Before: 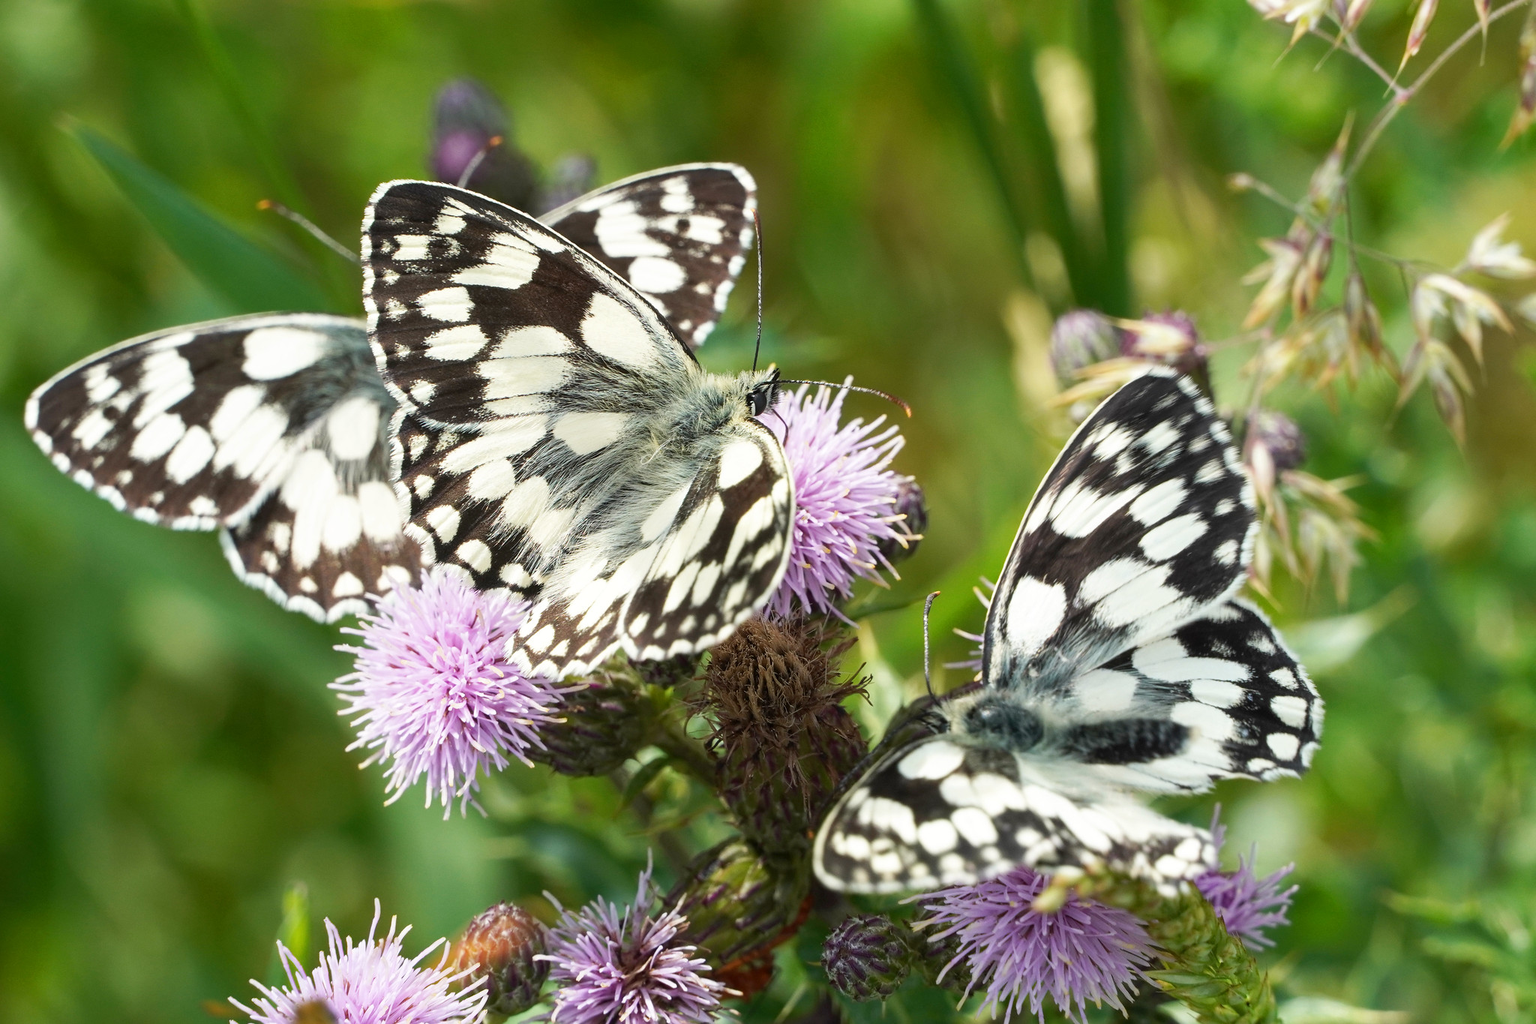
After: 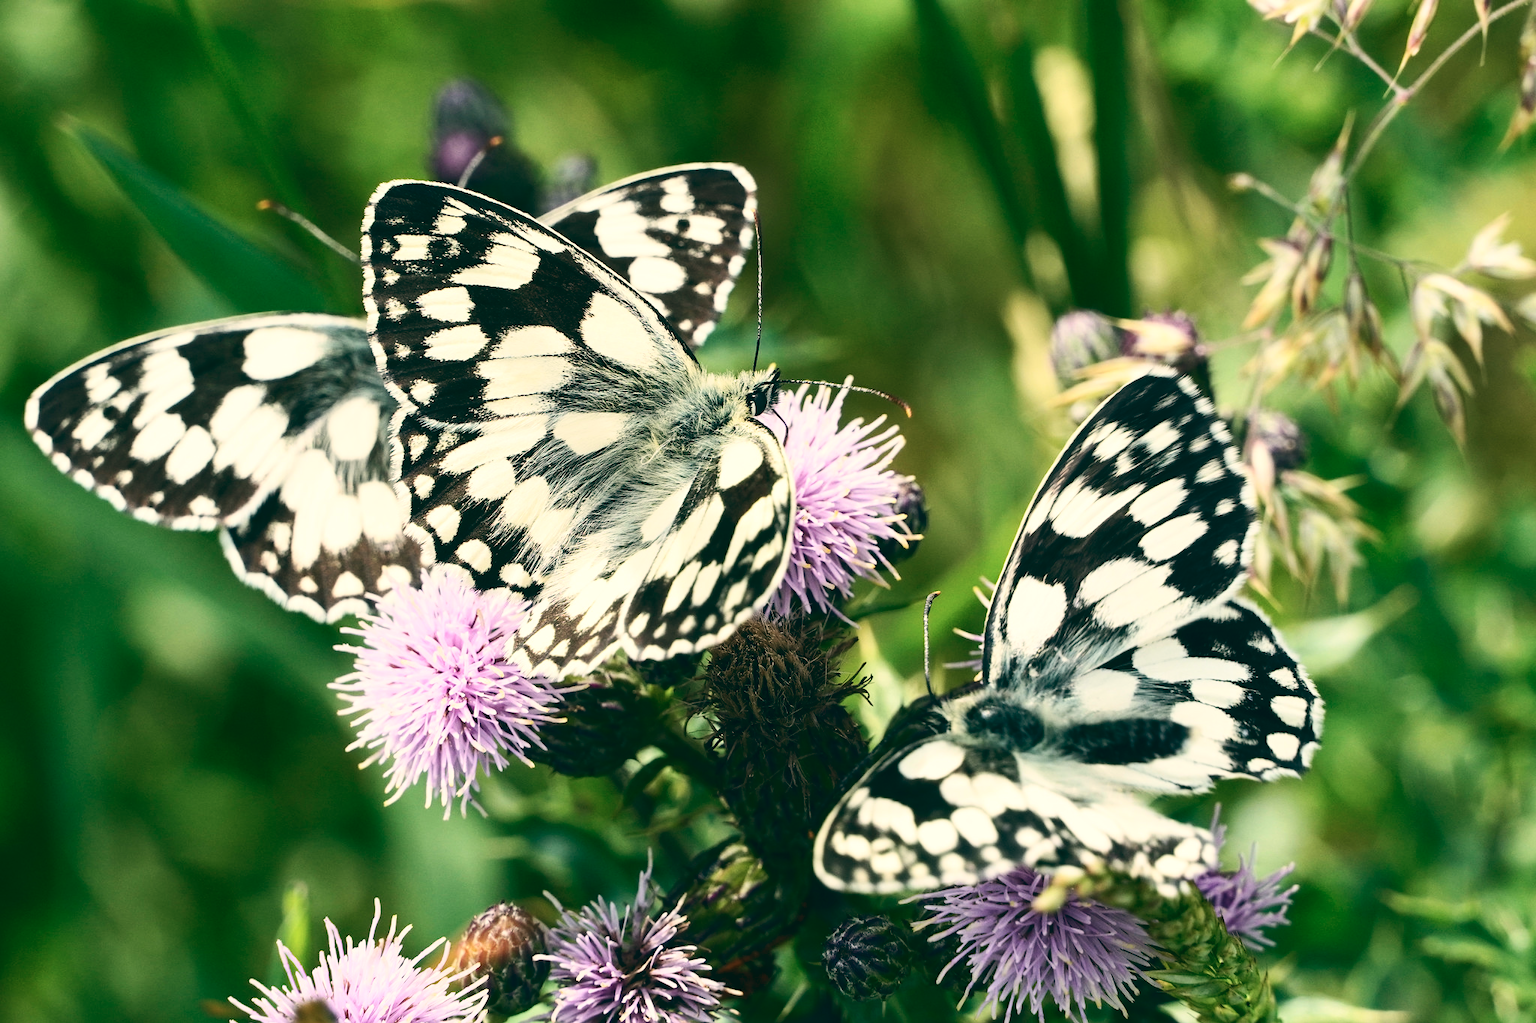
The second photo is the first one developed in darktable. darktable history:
contrast brightness saturation: contrast 0.28
color balance: lift [1.005, 0.99, 1.007, 1.01], gamma [1, 0.979, 1.011, 1.021], gain [0.923, 1.098, 1.025, 0.902], input saturation 90.45%, contrast 7.73%, output saturation 105.91%
